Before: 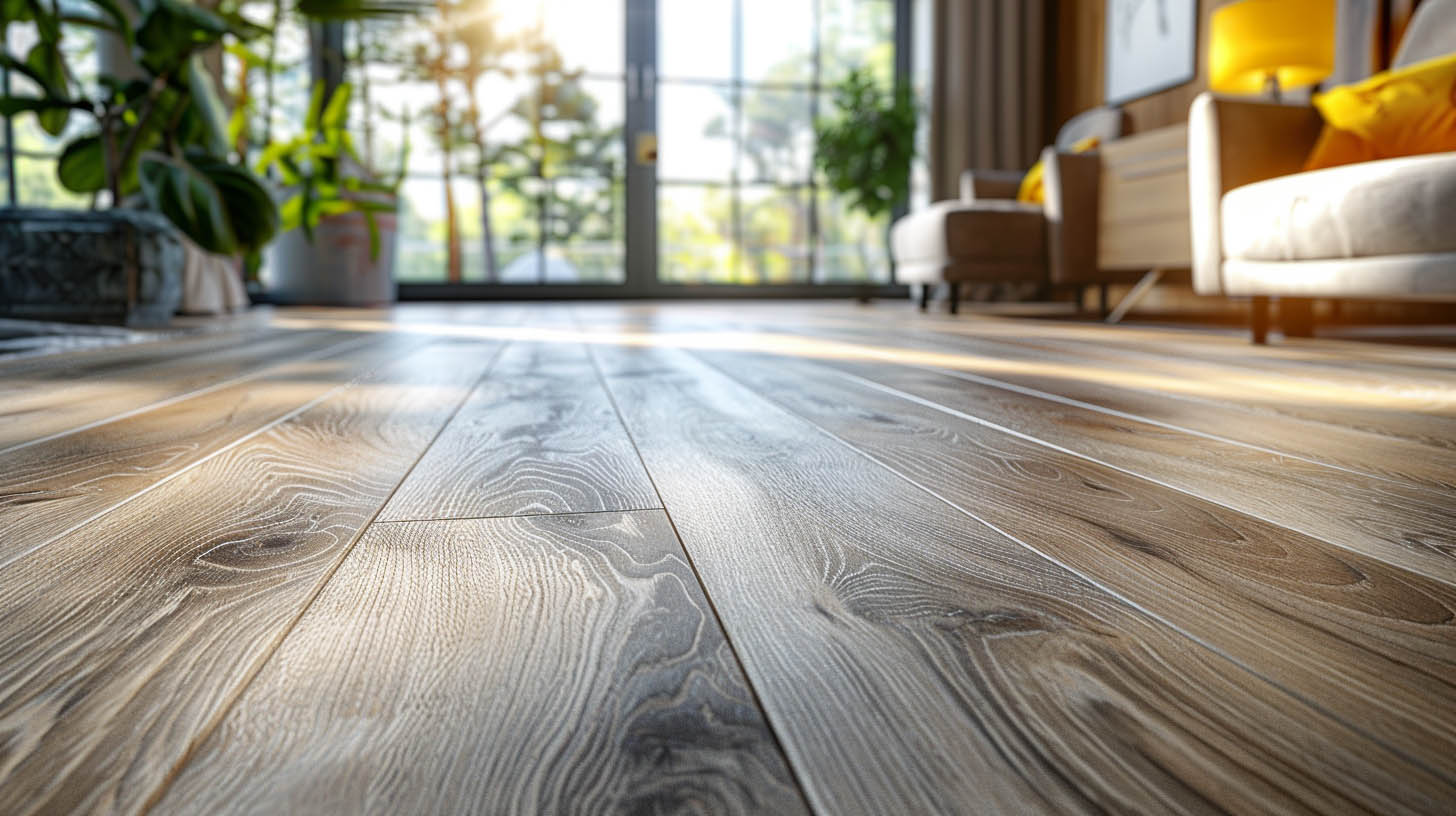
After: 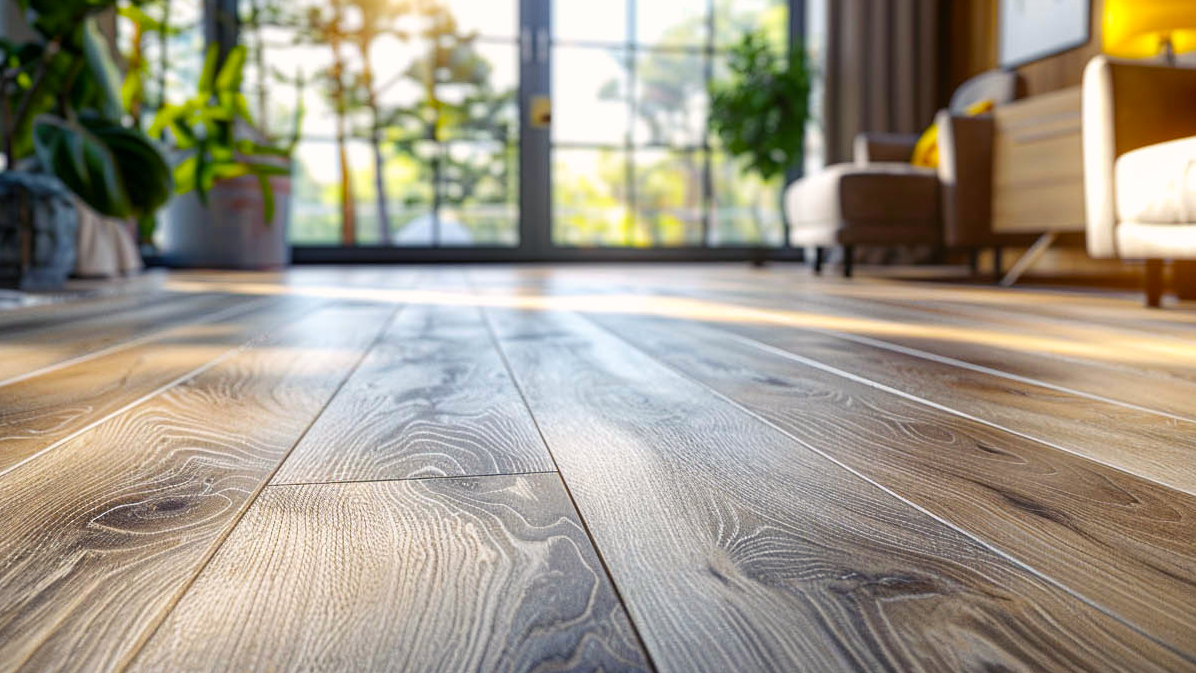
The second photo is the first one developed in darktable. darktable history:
crop and rotate: left 7.293%, top 4.588%, right 10.525%, bottom 12.93%
color balance rgb: shadows lift › luminance -21.676%, shadows lift › chroma 6.518%, shadows lift › hue 269.04°, highlights gain › chroma 0.75%, highlights gain › hue 55.49°, perceptual saturation grading › global saturation 19.873%, global vibrance 20%
